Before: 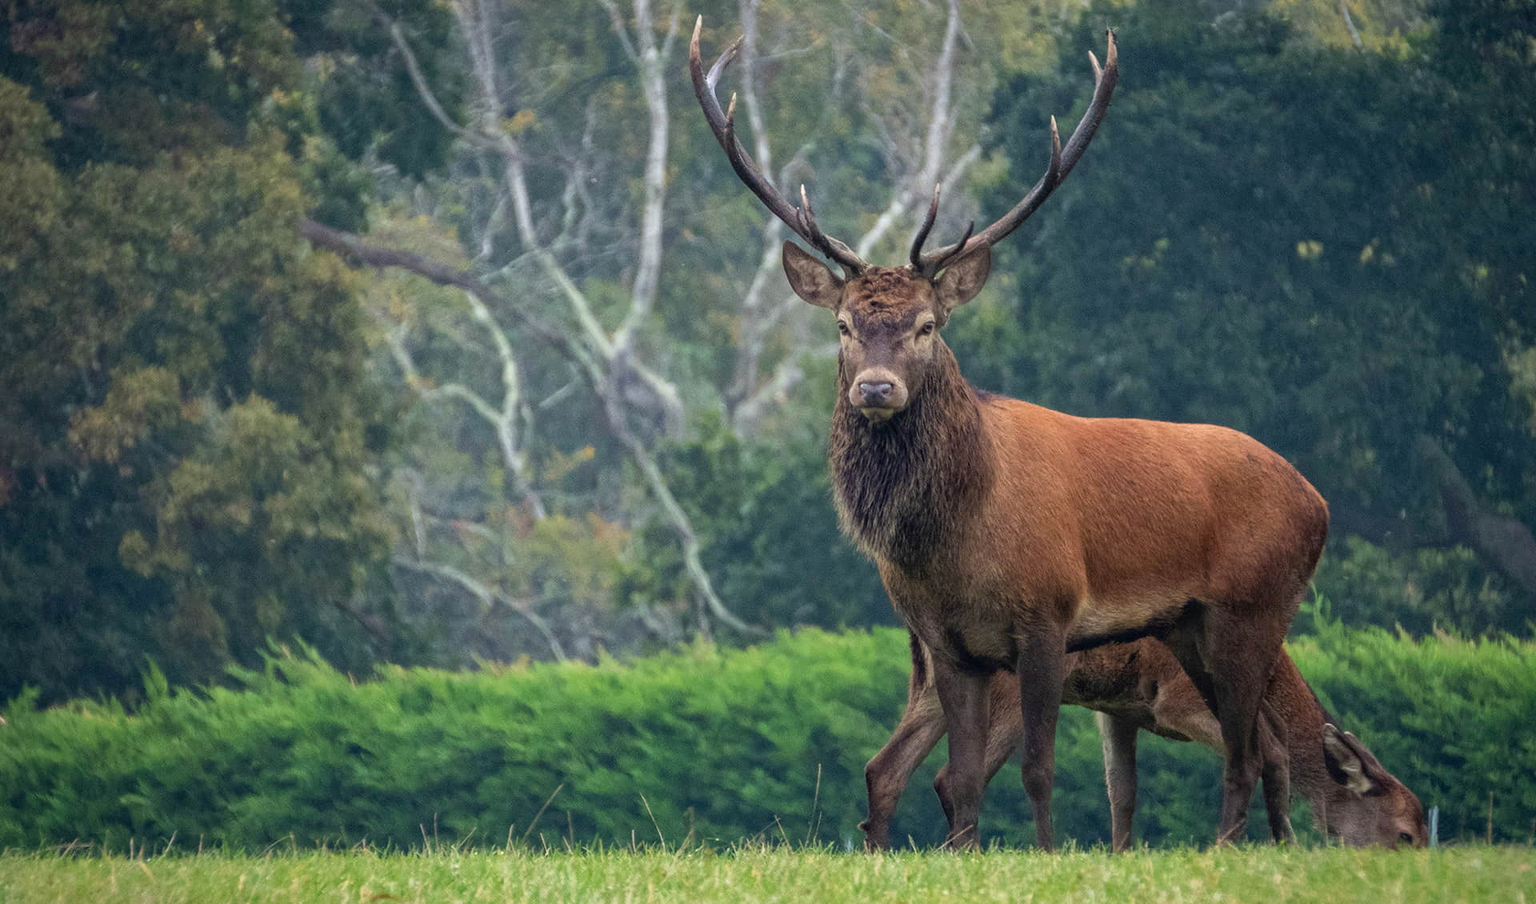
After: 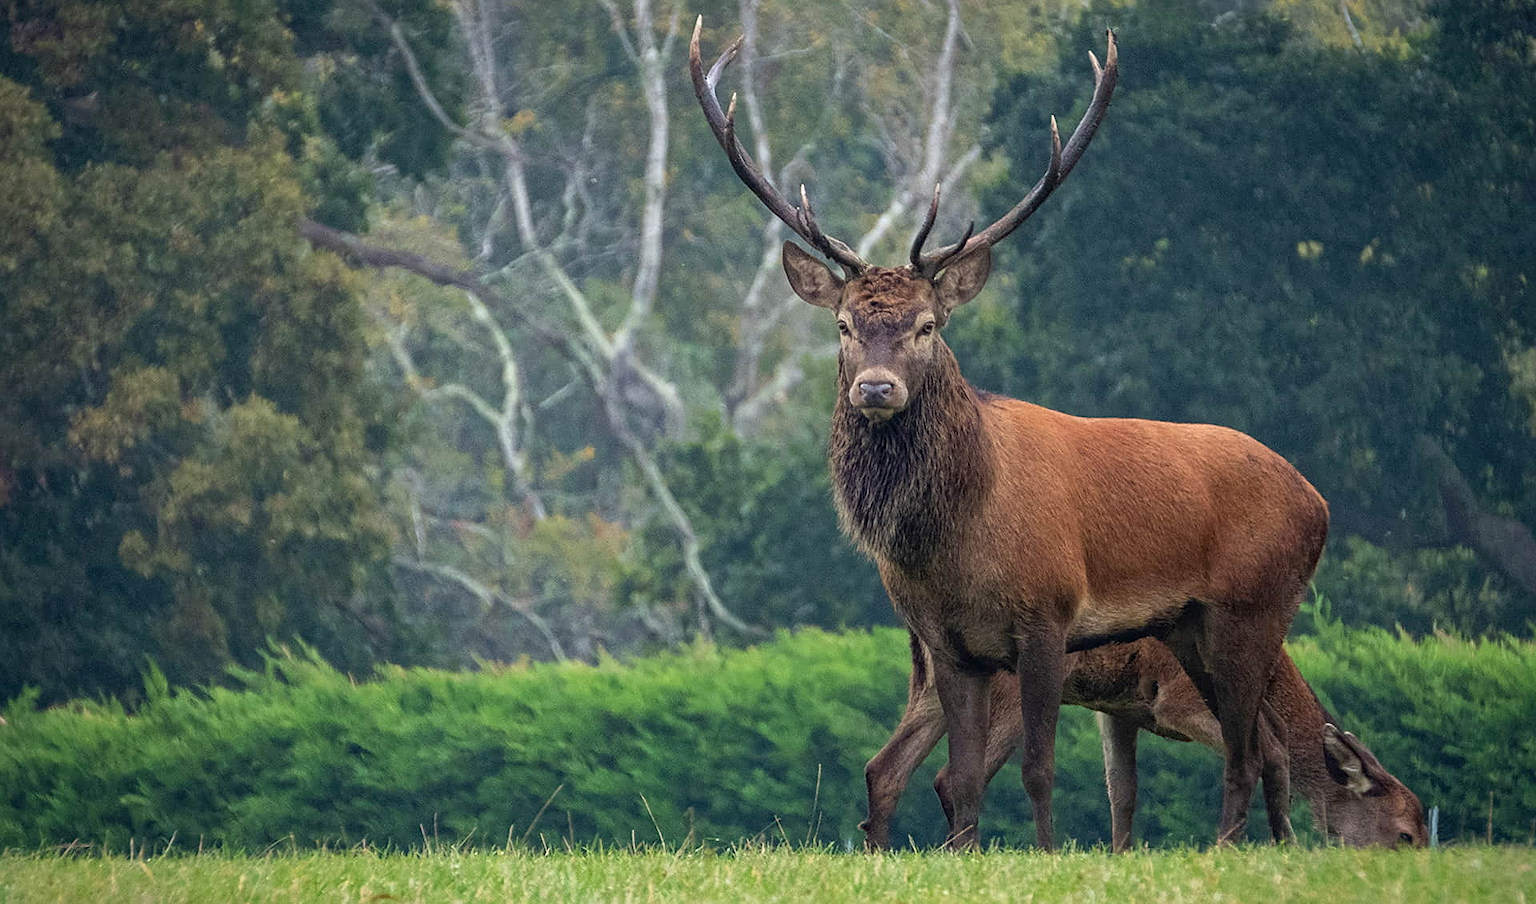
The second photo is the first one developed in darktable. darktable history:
sharpen: on, module defaults
color calibration: illuminant same as pipeline (D50), adaptation XYZ, x 0.346, y 0.359, temperature 5005.53 K
